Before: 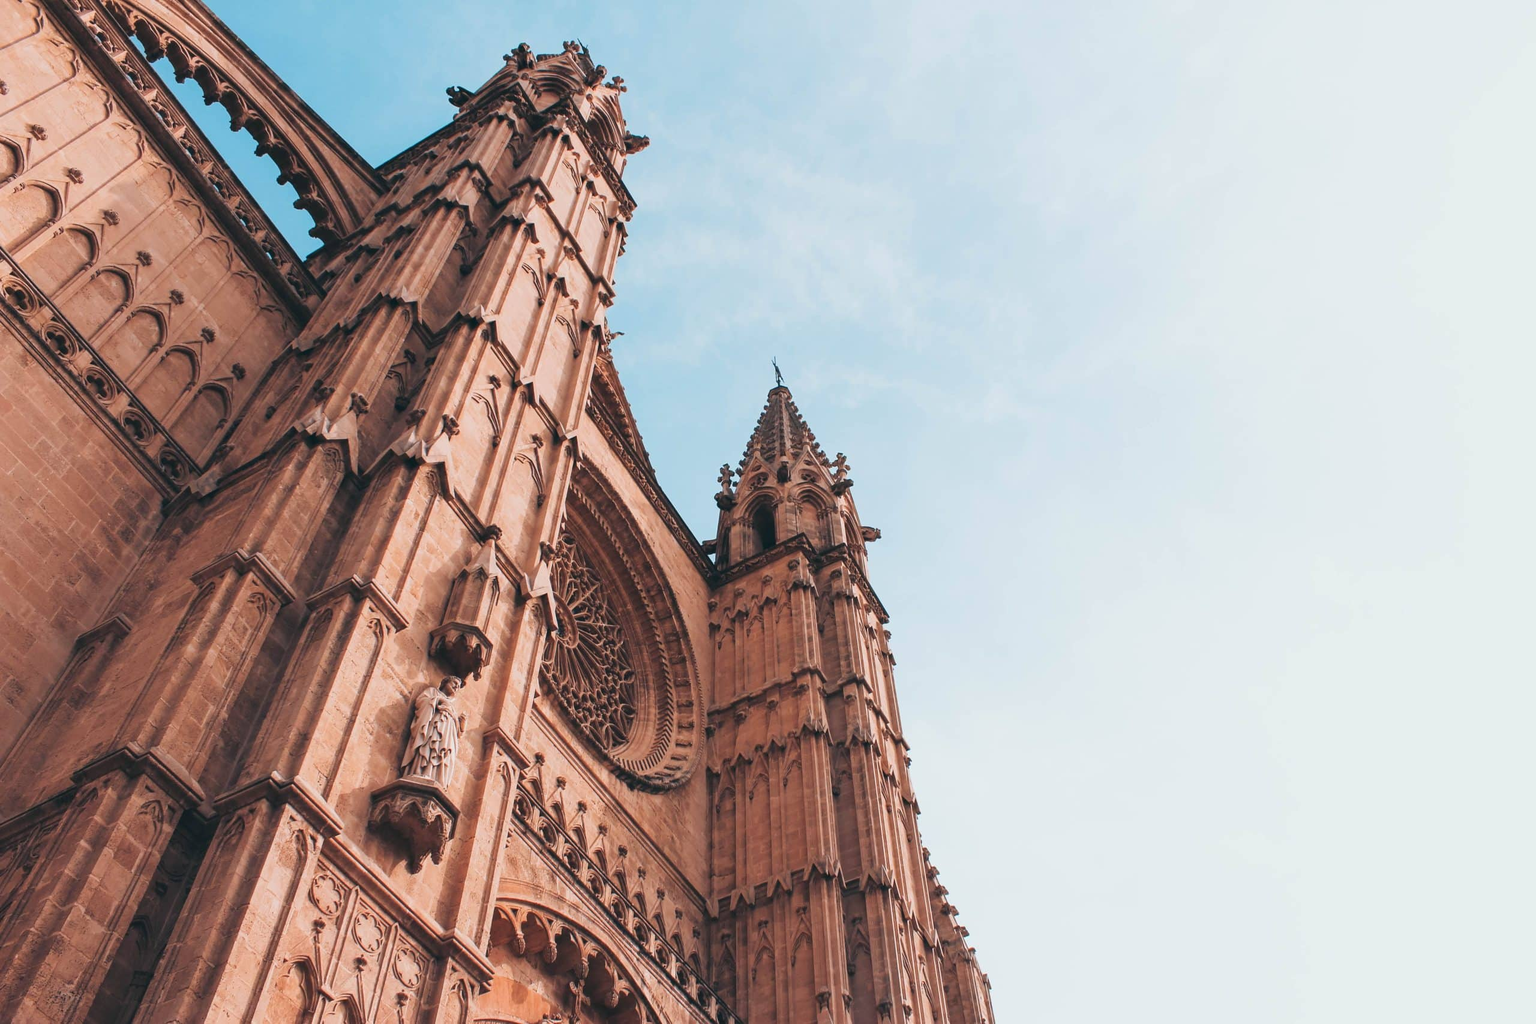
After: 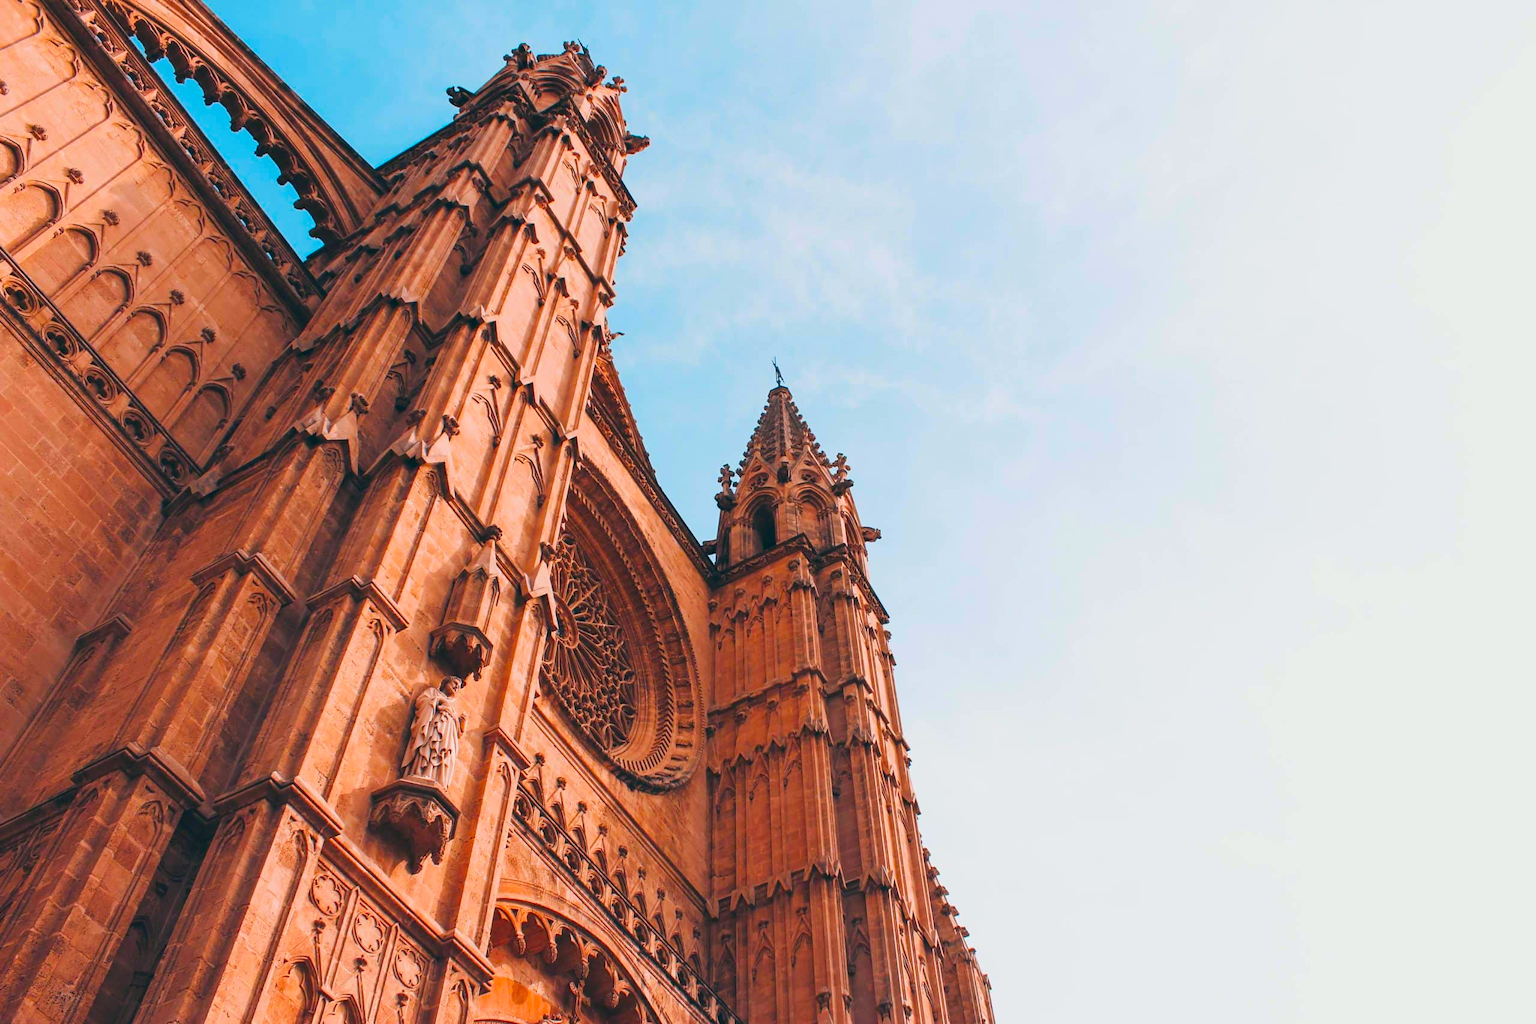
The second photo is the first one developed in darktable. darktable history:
color balance rgb: perceptual saturation grading › global saturation 40%, global vibrance 15%
color correction: highlights a* 3.22, highlights b* 1.93, saturation 1.19
